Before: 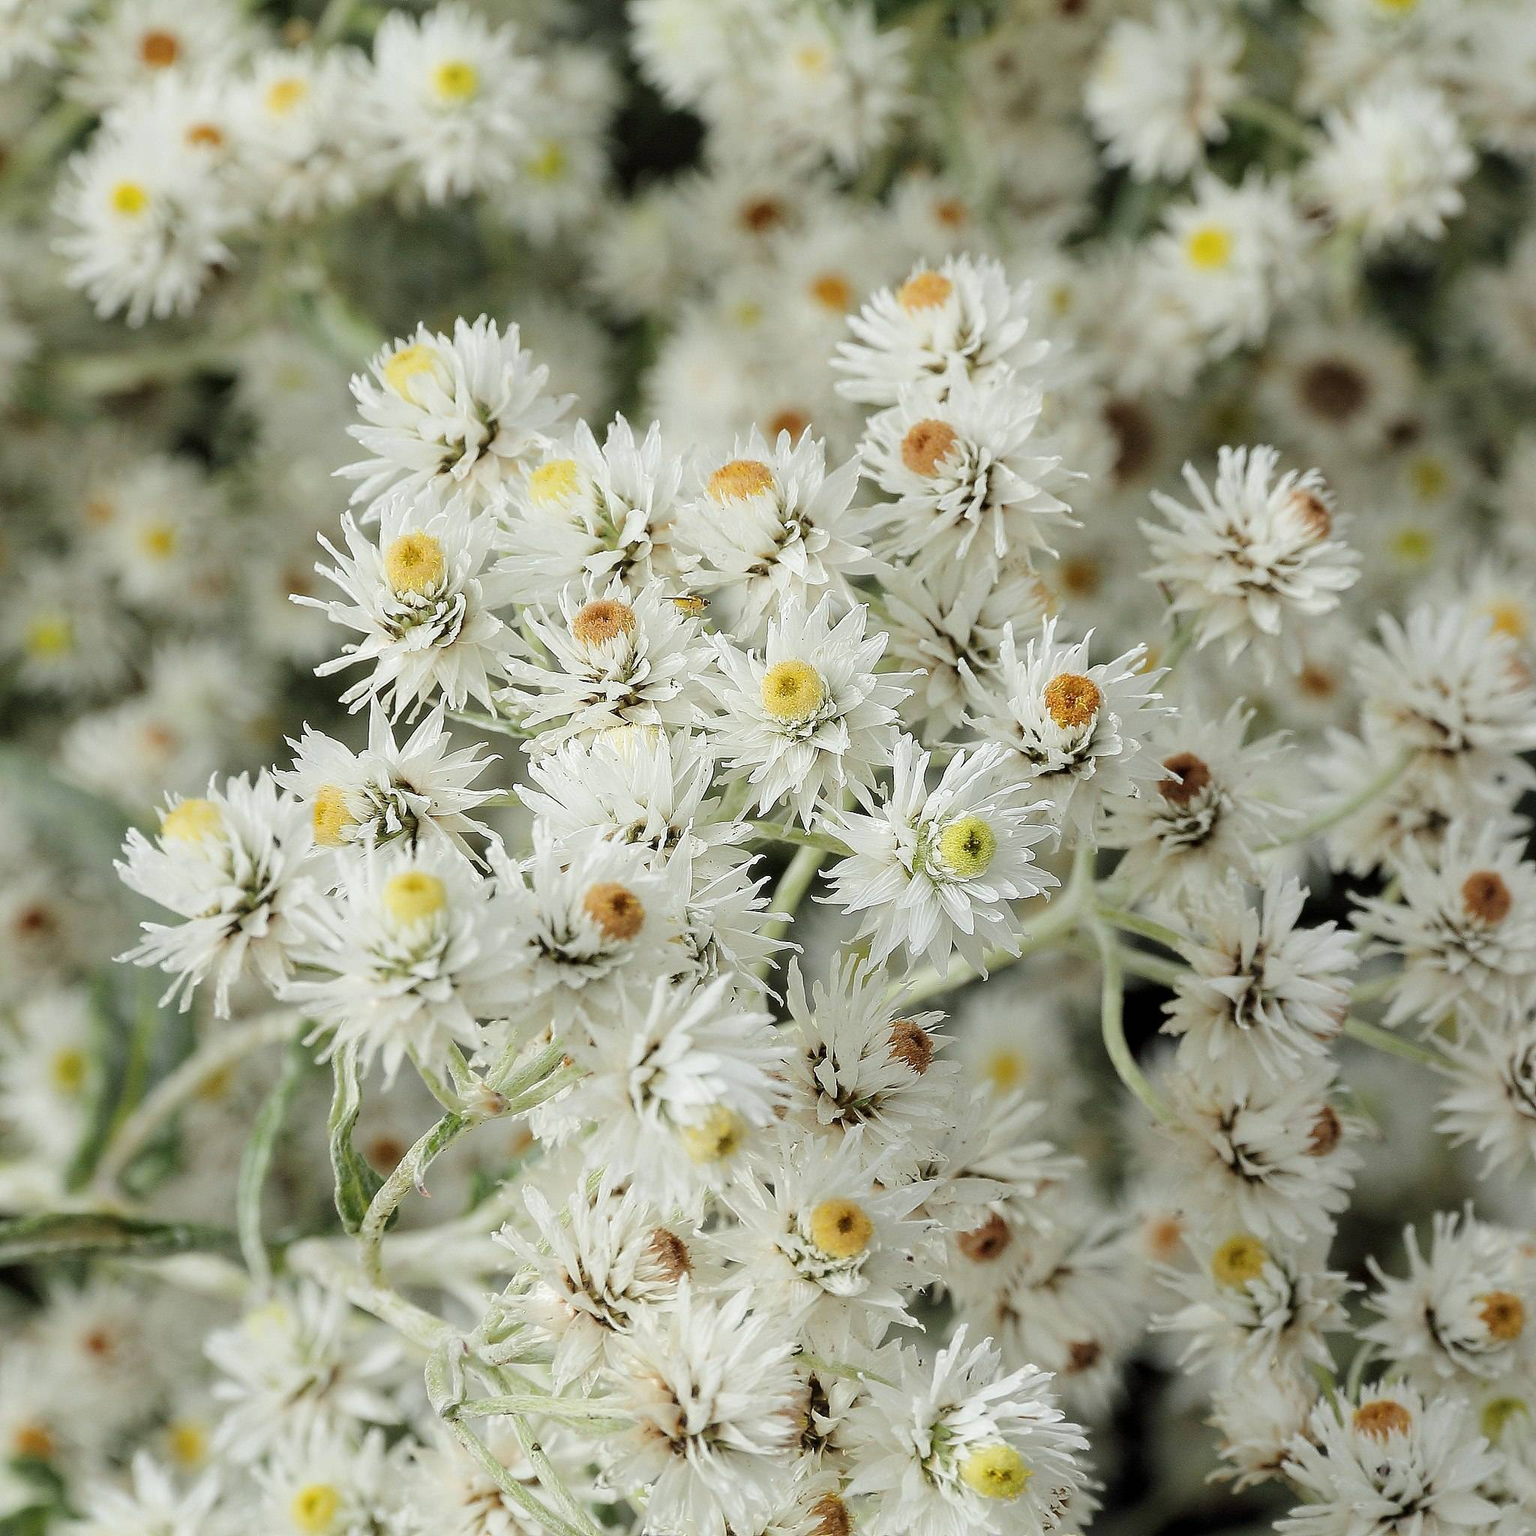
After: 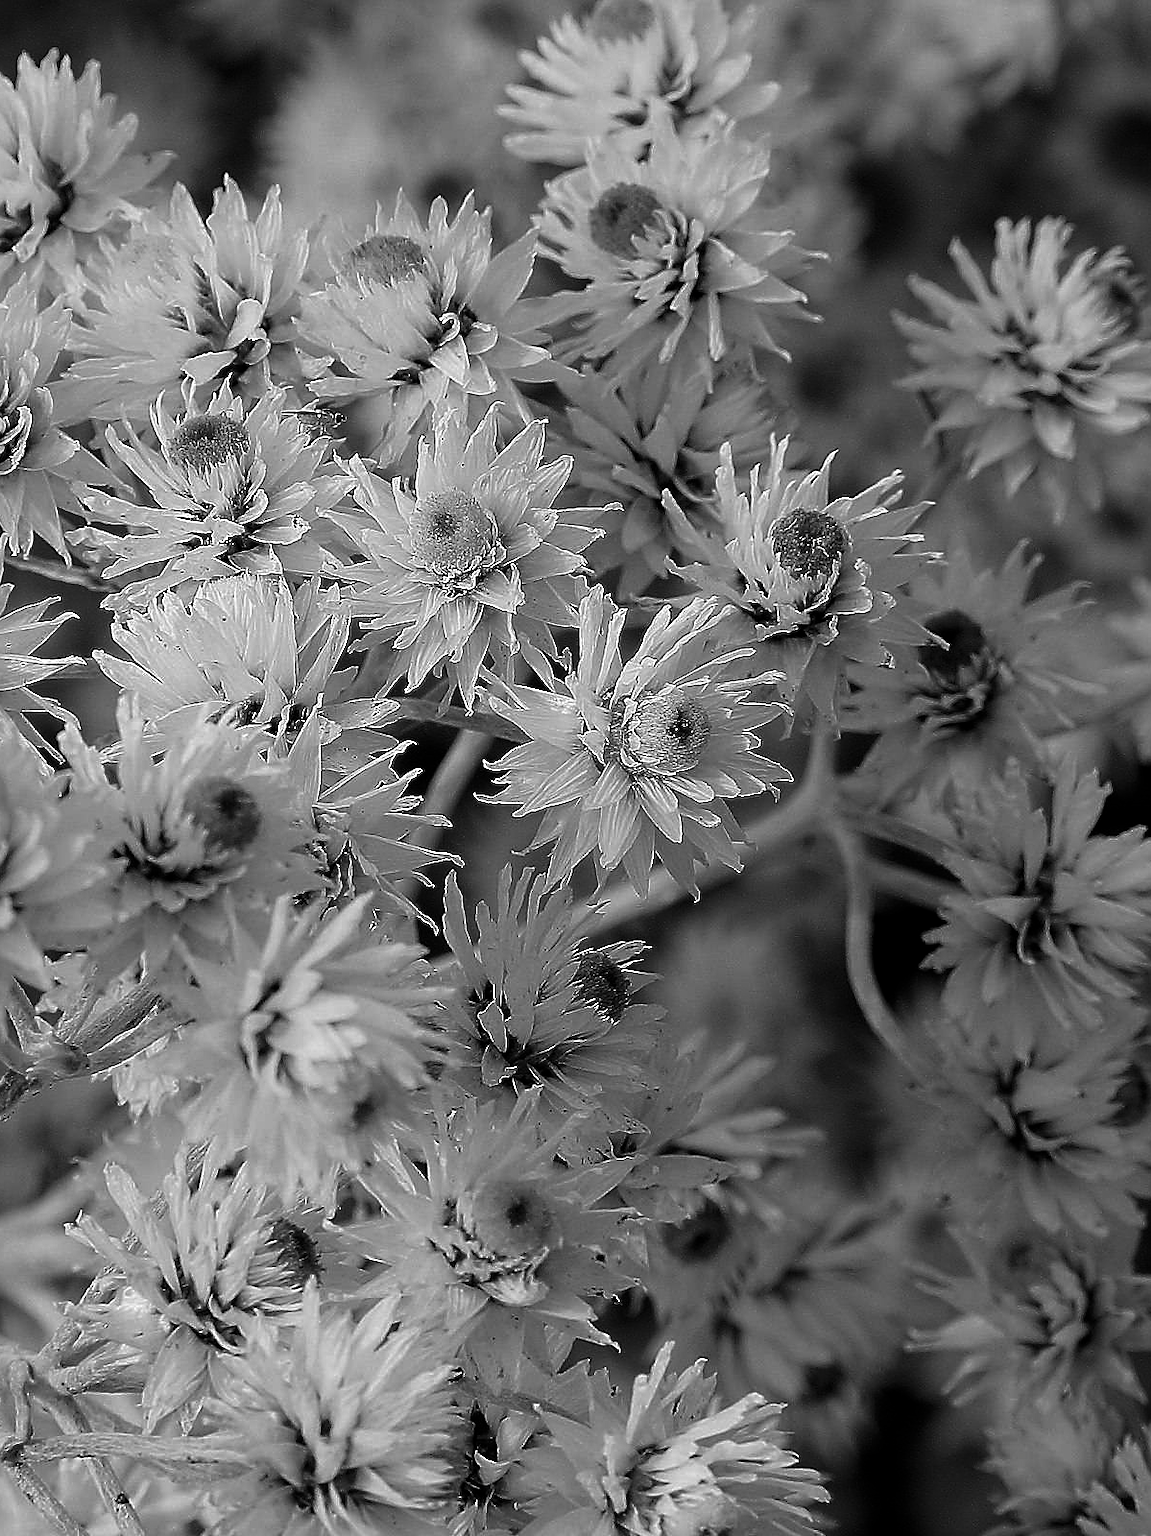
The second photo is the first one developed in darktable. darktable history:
color balance rgb: linear chroma grading › global chroma 15.143%, perceptual saturation grading › global saturation 5.826%
contrast brightness saturation: contrast -0.032, brightness -0.583, saturation -0.998
crop and rotate: left 28.726%, top 18.016%, right 12.71%, bottom 3.849%
sharpen: on, module defaults
